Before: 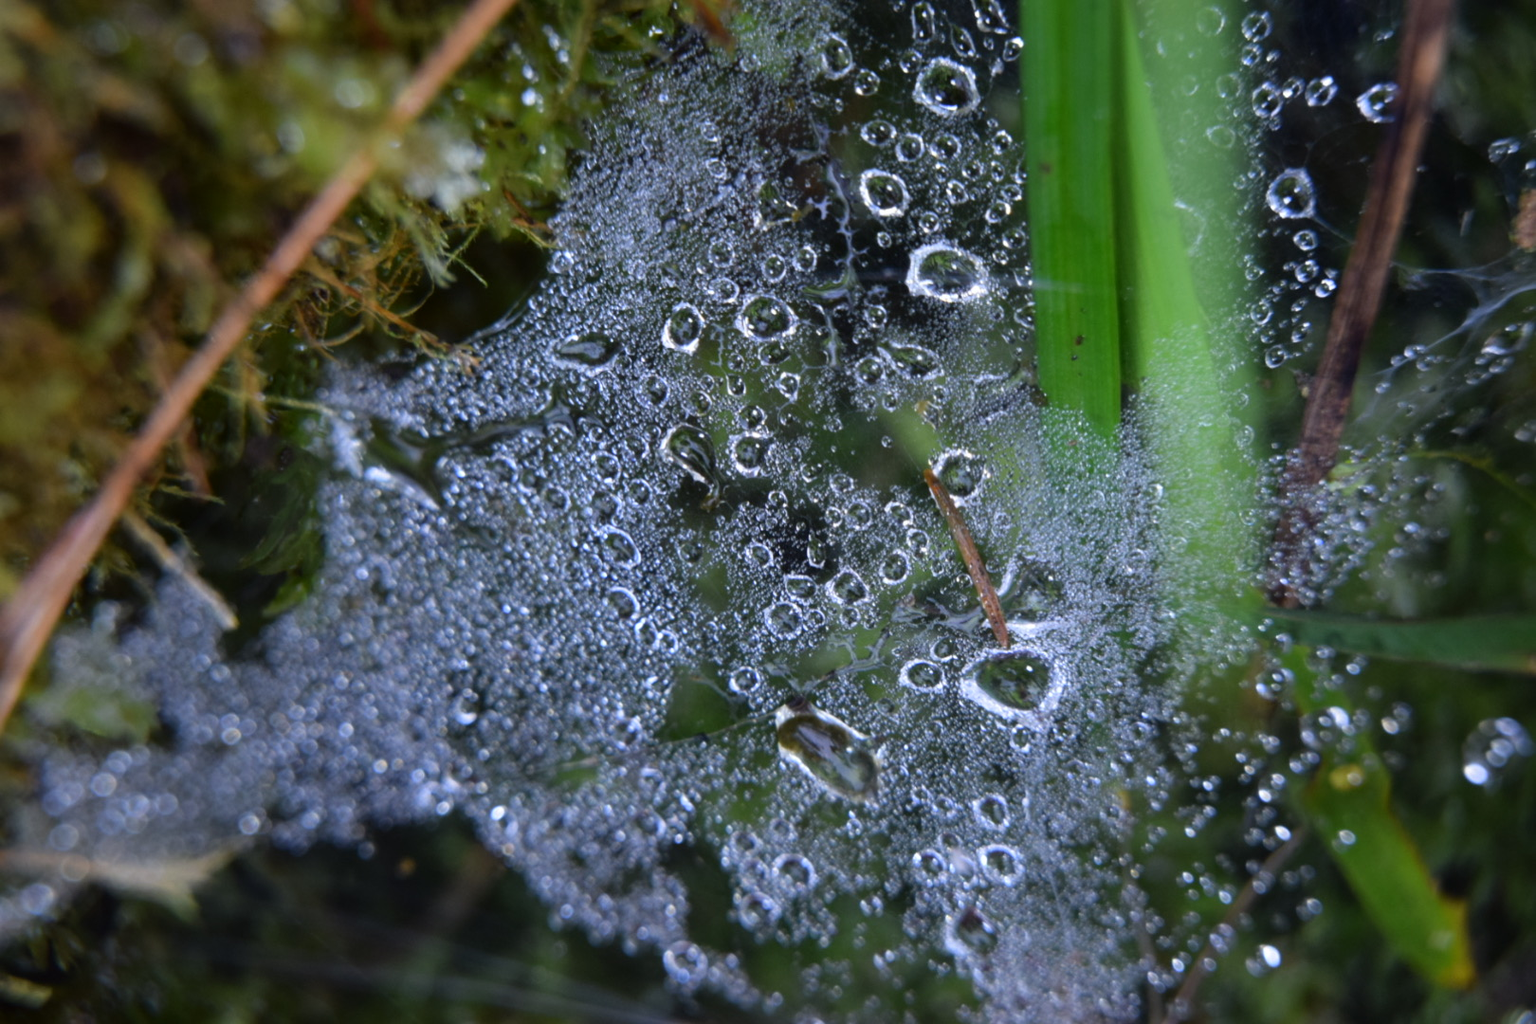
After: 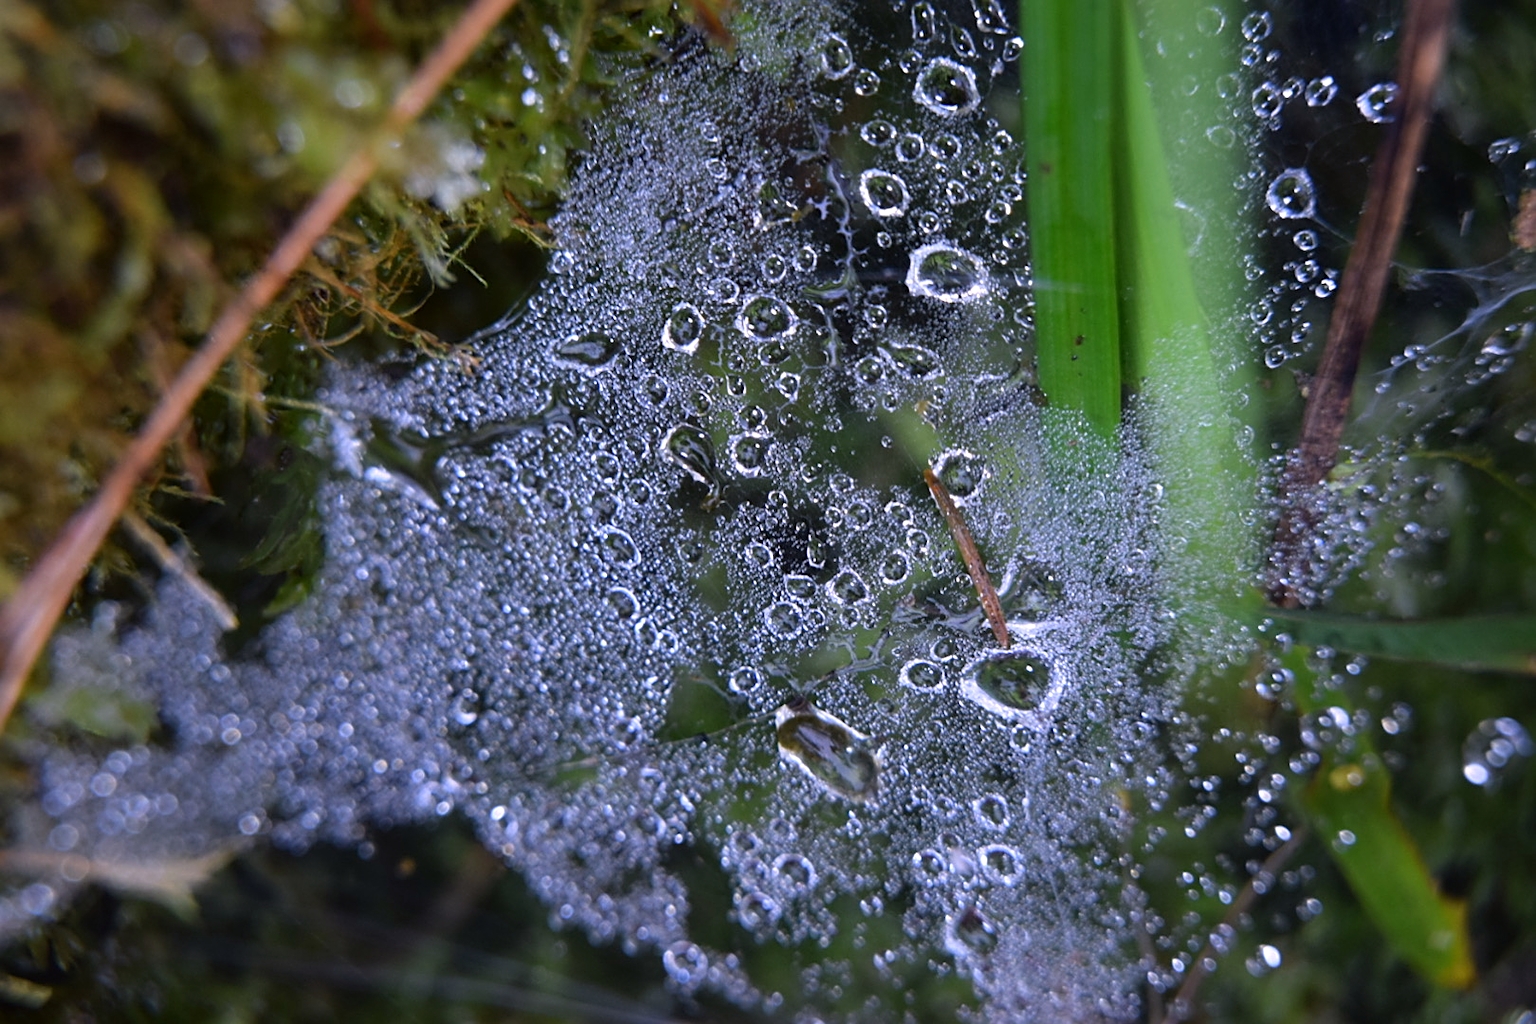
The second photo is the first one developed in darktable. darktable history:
sharpen: on, module defaults
white balance: red 1.05, blue 1.072
